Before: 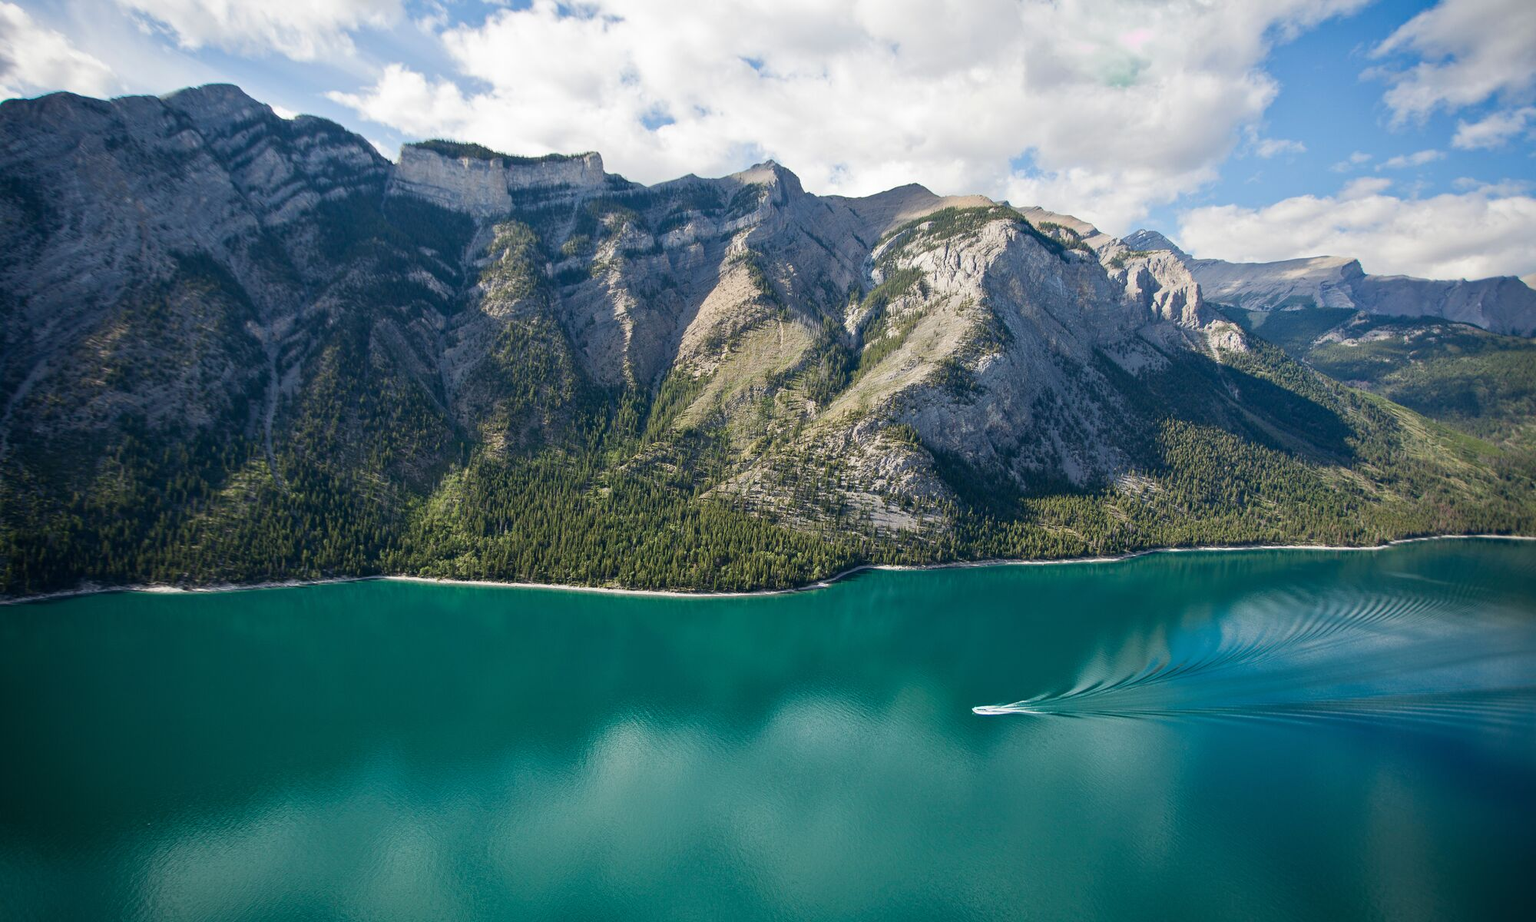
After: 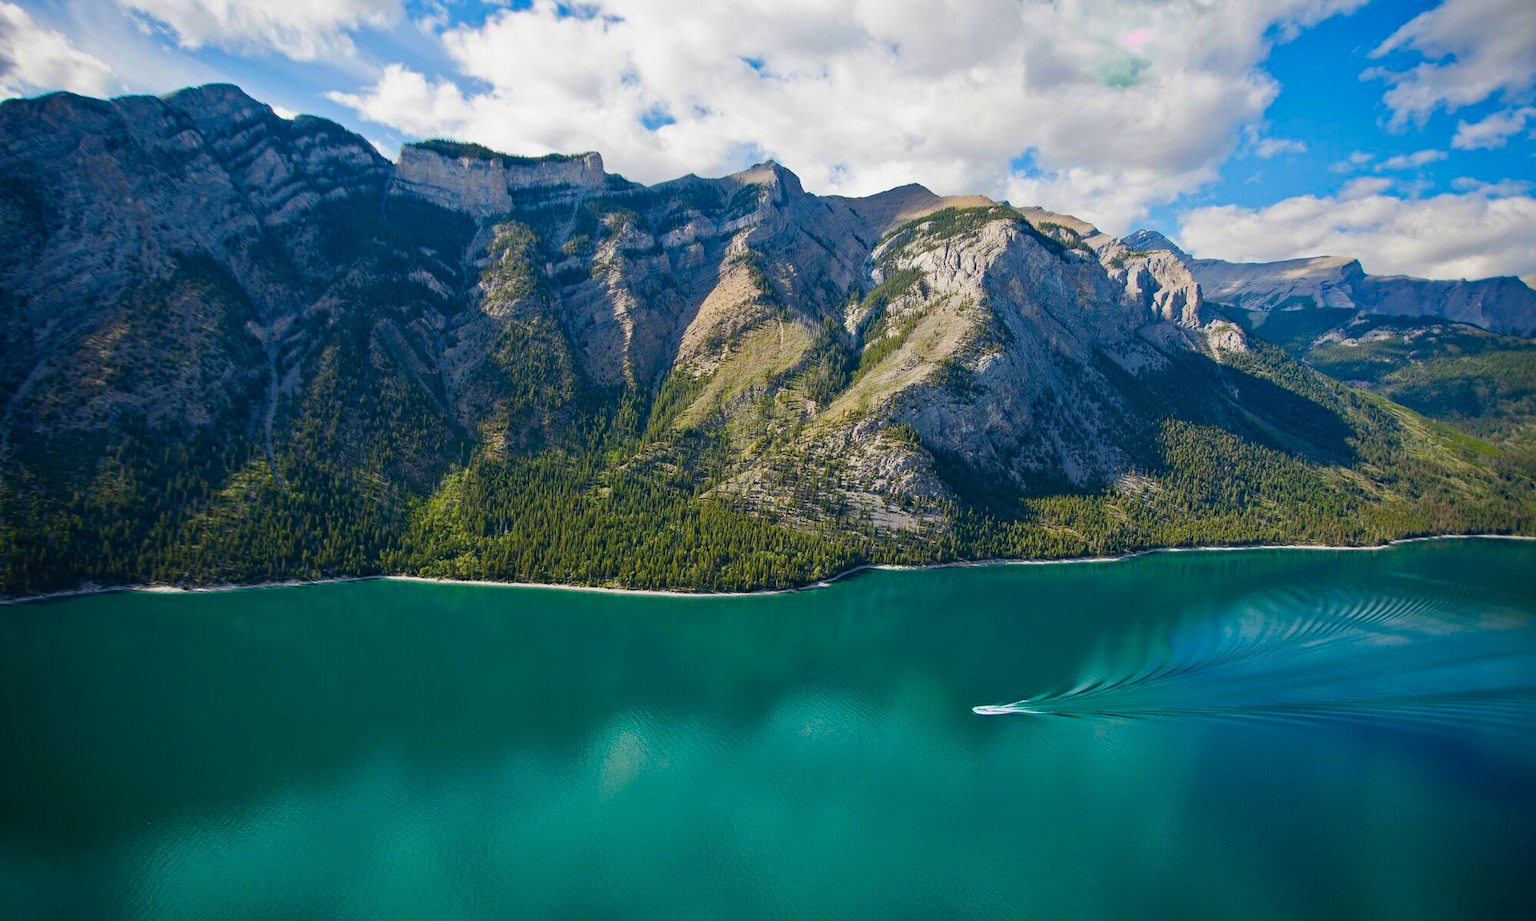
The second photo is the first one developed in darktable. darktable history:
color balance rgb: linear chroma grading › global chroma 19.873%, perceptual saturation grading › global saturation 30.417%
haze removal: strength 0.295, distance 0.256, compatibility mode true, adaptive false
contrast brightness saturation: contrast -0.066, brightness -0.034, saturation -0.106
